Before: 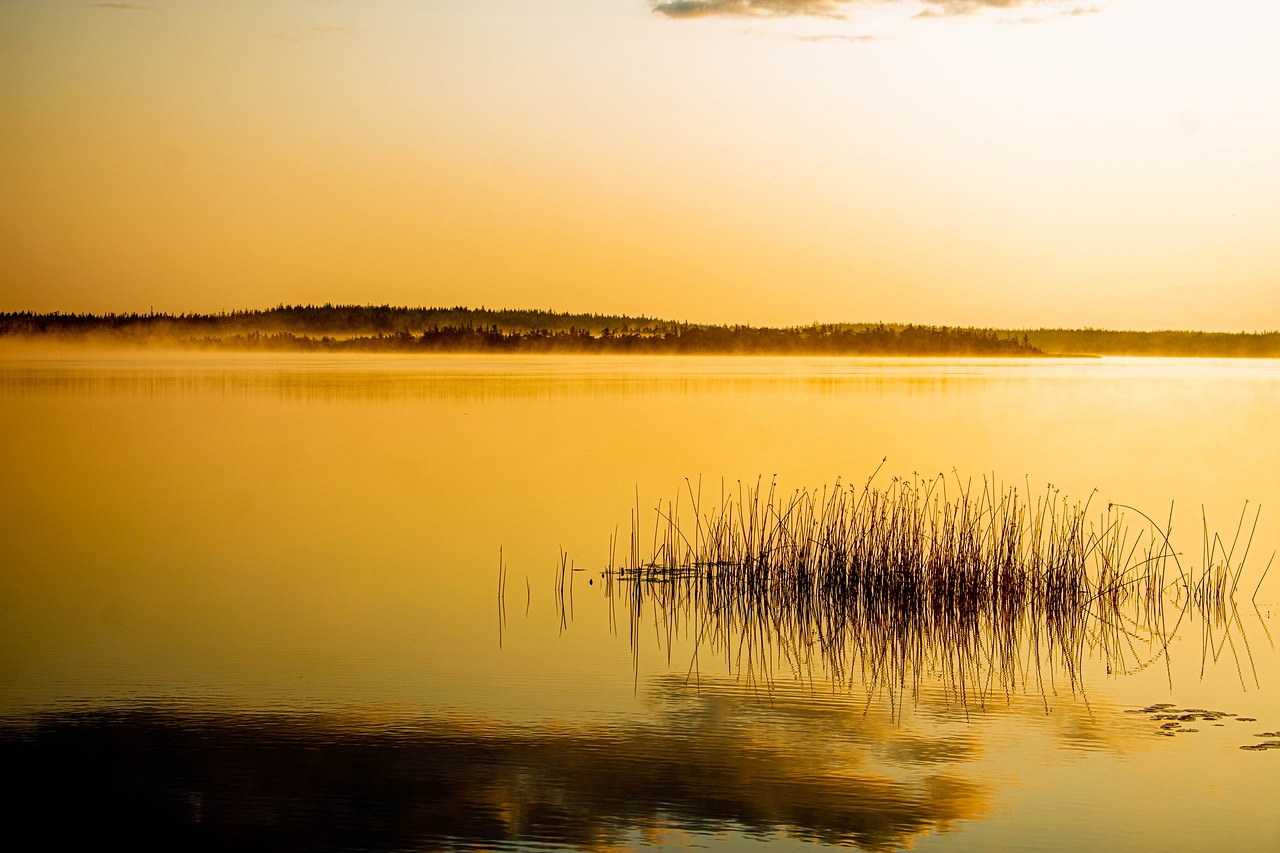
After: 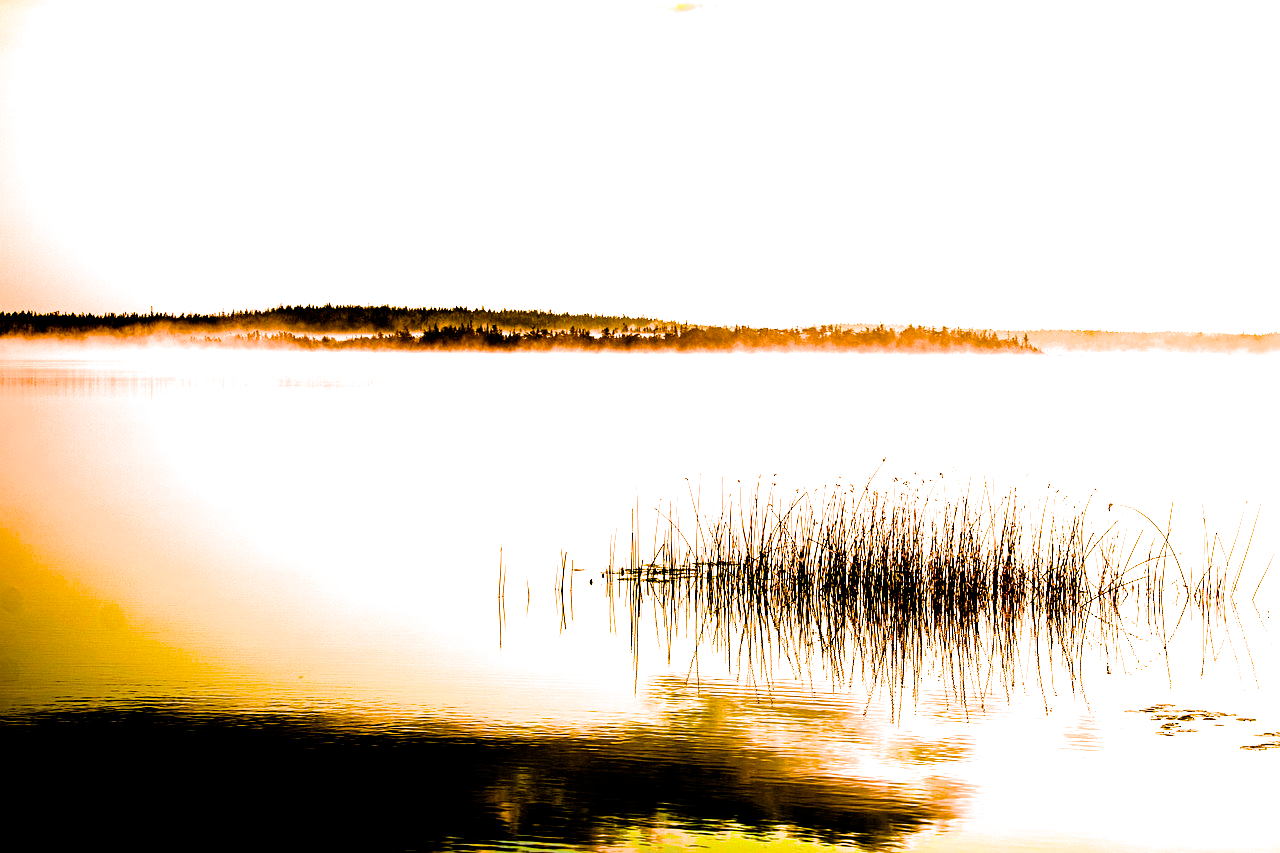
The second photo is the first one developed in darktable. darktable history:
filmic rgb: black relative exposure -3.68 EV, white relative exposure 2.75 EV, threshold 3.02 EV, dynamic range scaling -6.03%, hardness 3.04, iterations of high-quality reconstruction 0, enable highlight reconstruction true
exposure: black level correction 0, exposure 1.122 EV, compensate highlight preservation false
color balance rgb: highlights gain › chroma 0.282%, highlights gain › hue 332.68°, linear chroma grading › shadows 16.79%, linear chroma grading › highlights 61.653%, linear chroma grading › global chroma 49.609%, perceptual saturation grading › global saturation 20%, perceptual saturation grading › highlights -25.515%, perceptual saturation grading › shadows 26.122%
tone equalizer: -8 EV -1.07 EV, -7 EV -1.03 EV, -6 EV -0.838 EV, -5 EV -0.611 EV, -3 EV 0.543 EV, -2 EV 0.855 EV, -1 EV 1.01 EV, +0 EV 1.06 EV, edges refinement/feathering 500, mask exposure compensation -1.57 EV, preserve details no
